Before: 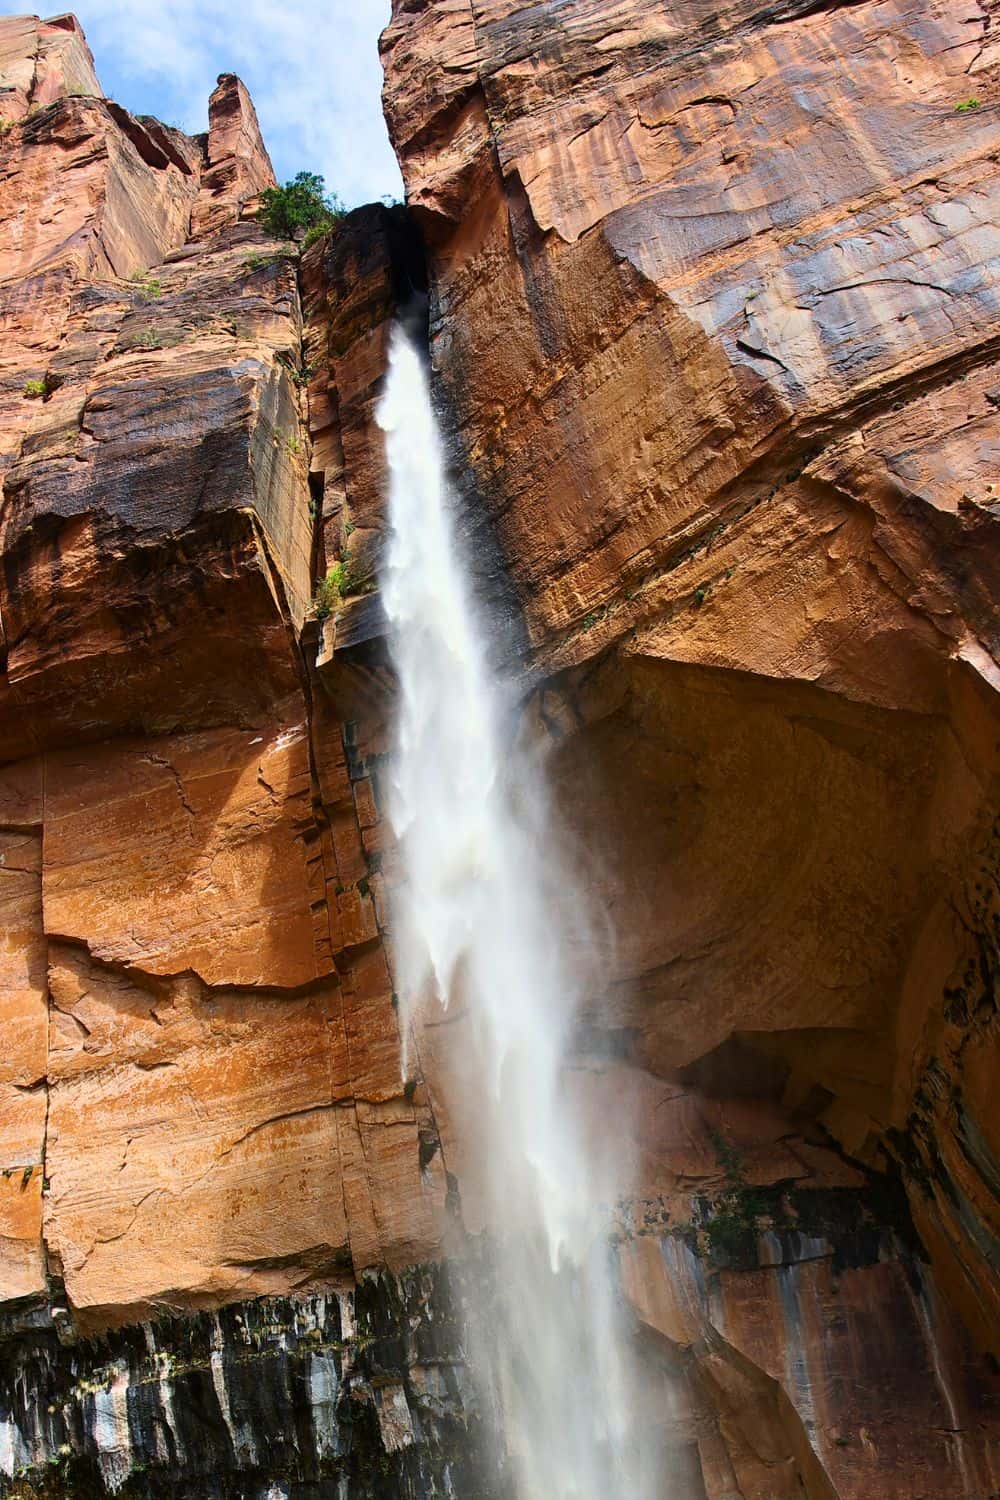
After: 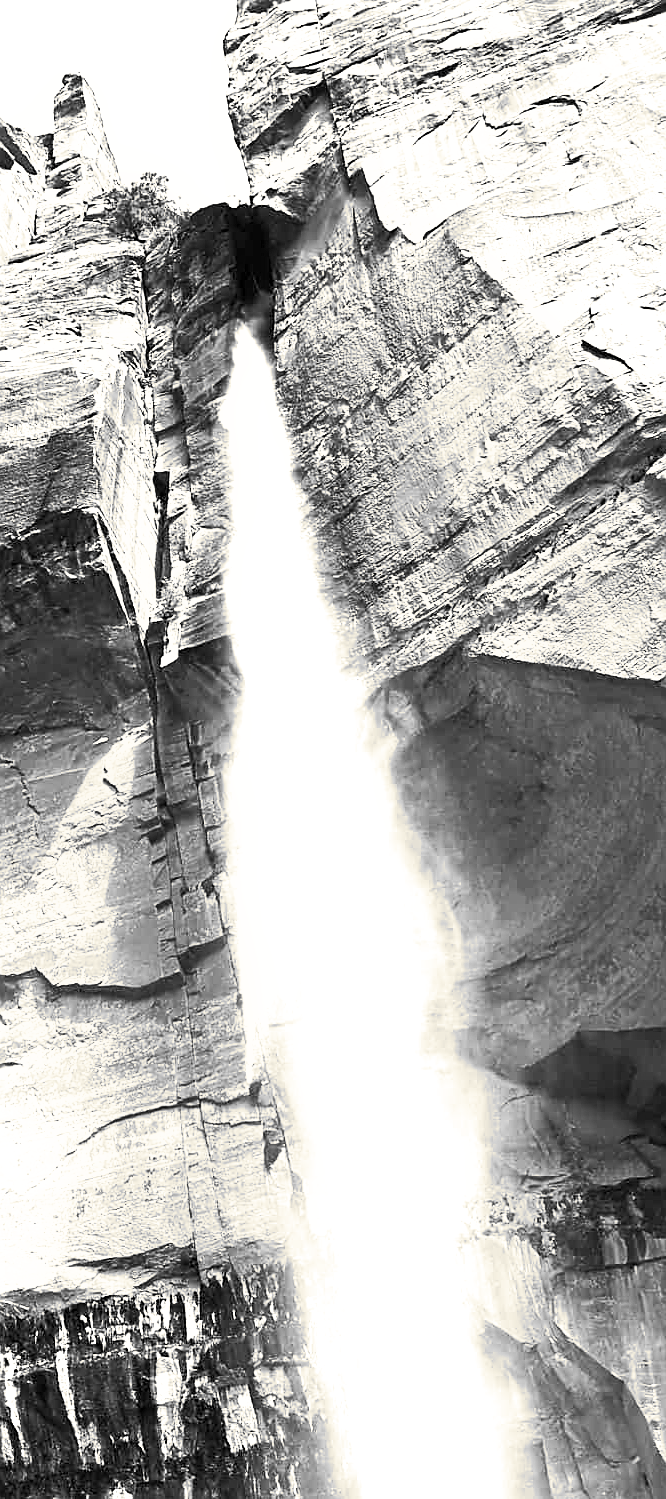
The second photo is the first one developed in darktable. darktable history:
tone curve: curves: ch0 [(0, 0) (0.003, 0.017) (0.011, 0.018) (0.025, 0.03) (0.044, 0.051) (0.069, 0.075) (0.1, 0.104) (0.136, 0.138) (0.177, 0.183) (0.224, 0.237) (0.277, 0.294) (0.335, 0.361) (0.399, 0.446) (0.468, 0.552) (0.543, 0.66) (0.623, 0.753) (0.709, 0.843) (0.801, 0.912) (0.898, 0.962) (1, 1)], preserve colors none
sharpen: on, module defaults
monochrome: on, module defaults
split-toning: shadows › hue 43.2°, shadows › saturation 0, highlights › hue 50.4°, highlights › saturation 1
crop and rotate: left 15.546%, right 17.787%
exposure: black level correction 0.001, exposure 1.719 EV, compensate exposure bias true, compensate highlight preservation false
velvia: strength 45%
